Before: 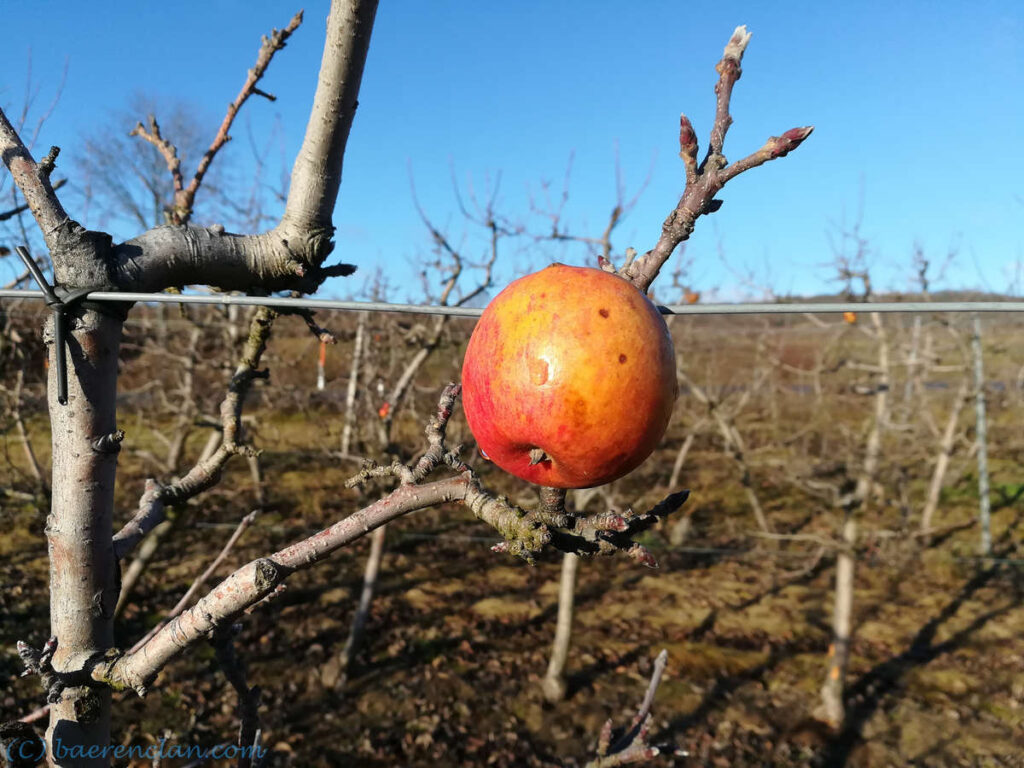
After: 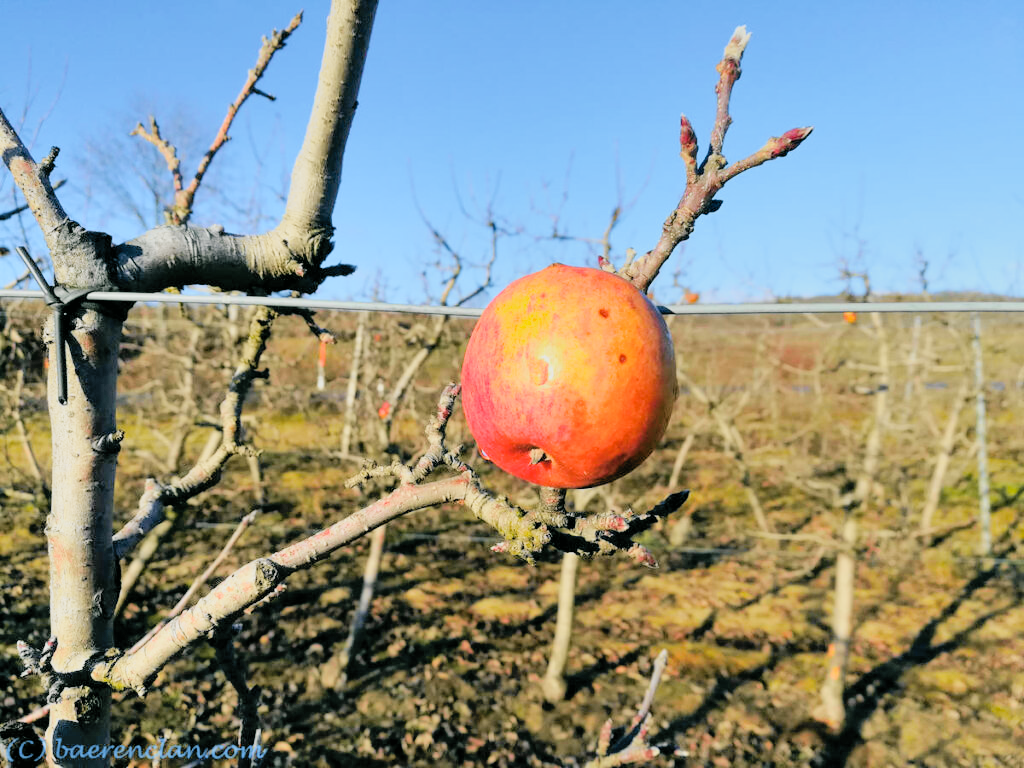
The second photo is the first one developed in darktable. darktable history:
exposure: exposure 1 EV, compensate exposure bias true, compensate highlight preservation false
tone curve: curves: ch0 [(0, 0) (0.07, 0.052) (0.23, 0.254) (0.486, 0.53) (0.822, 0.825) (0.994, 0.955)]; ch1 [(0, 0) (0.226, 0.261) (0.379, 0.442) (0.469, 0.472) (0.495, 0.495) (0.514, 0.504) (0.561, 0.568) (0.59, 0.612) (1, 1)]; ch2 [(0, 0) (0.269, 0.299) (0.459, 0.441) (0.498, 0.499) (0.523, 0.52) (0.551, 0.576) (0.629, 0.643) (0.659, 0.681) (0.718, 0.764) (1, 1)], color space Lab, independent channels, preserve colors none
shadows and highlights: low approximation 0.01, soften with gaussian
color balance rgb: shadows lift › chroma 2.038%, shadows lift › hue 219.52°, global offset › luminance -0.341%, global offset › chroma 0.113%, global offset › hue 163.07°, perceptual saturation grading › global saturation 0.411%, global vibrance 22.958%
tone equalizer: edges refinement/feathering 500, mask exposure compensation -1.57 EV, preserve details no
filmic rgb: black relative exposure -7.65 EV, white relative exposure 4.56 EV, hardness 3.61
contrast brightness saturation: brightness 0.151
